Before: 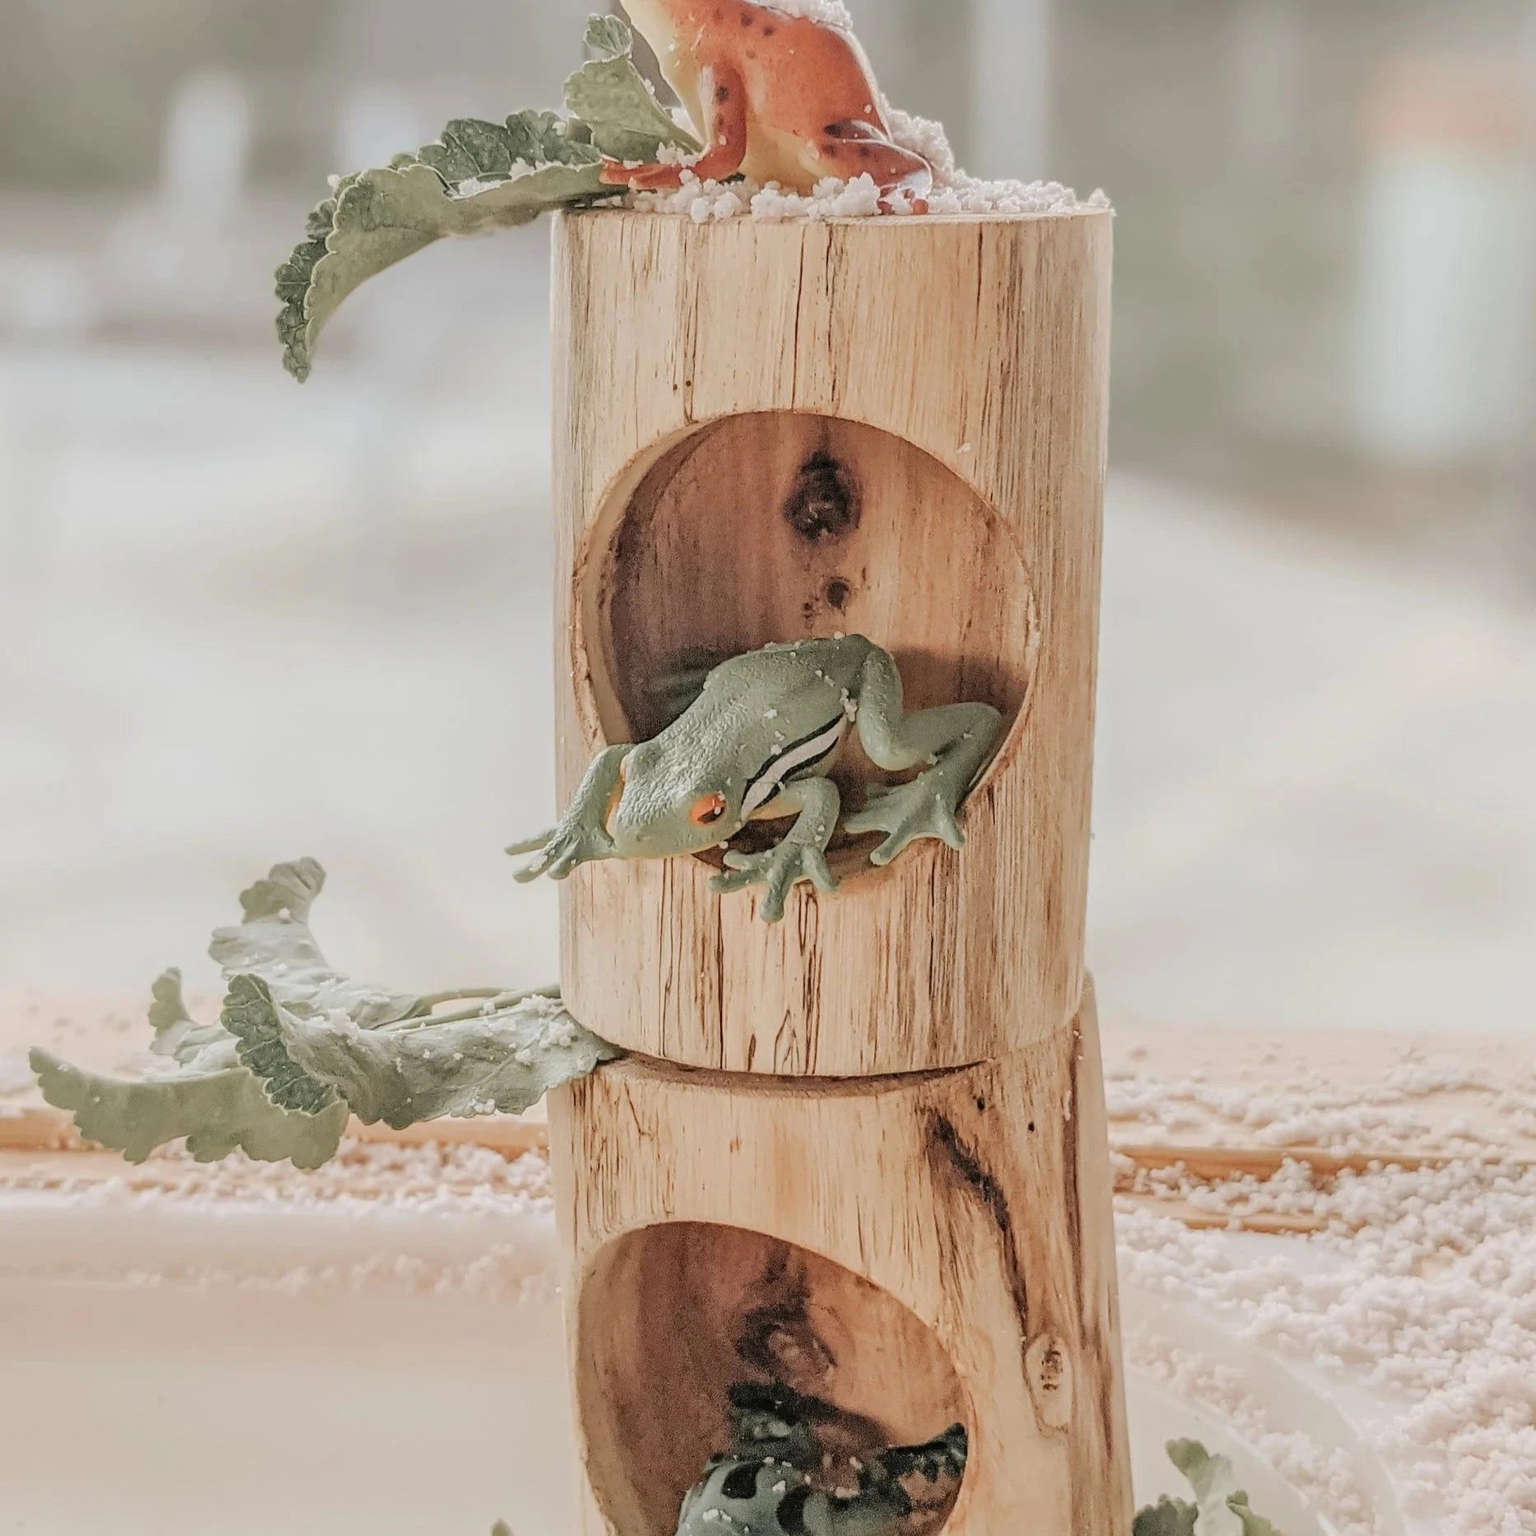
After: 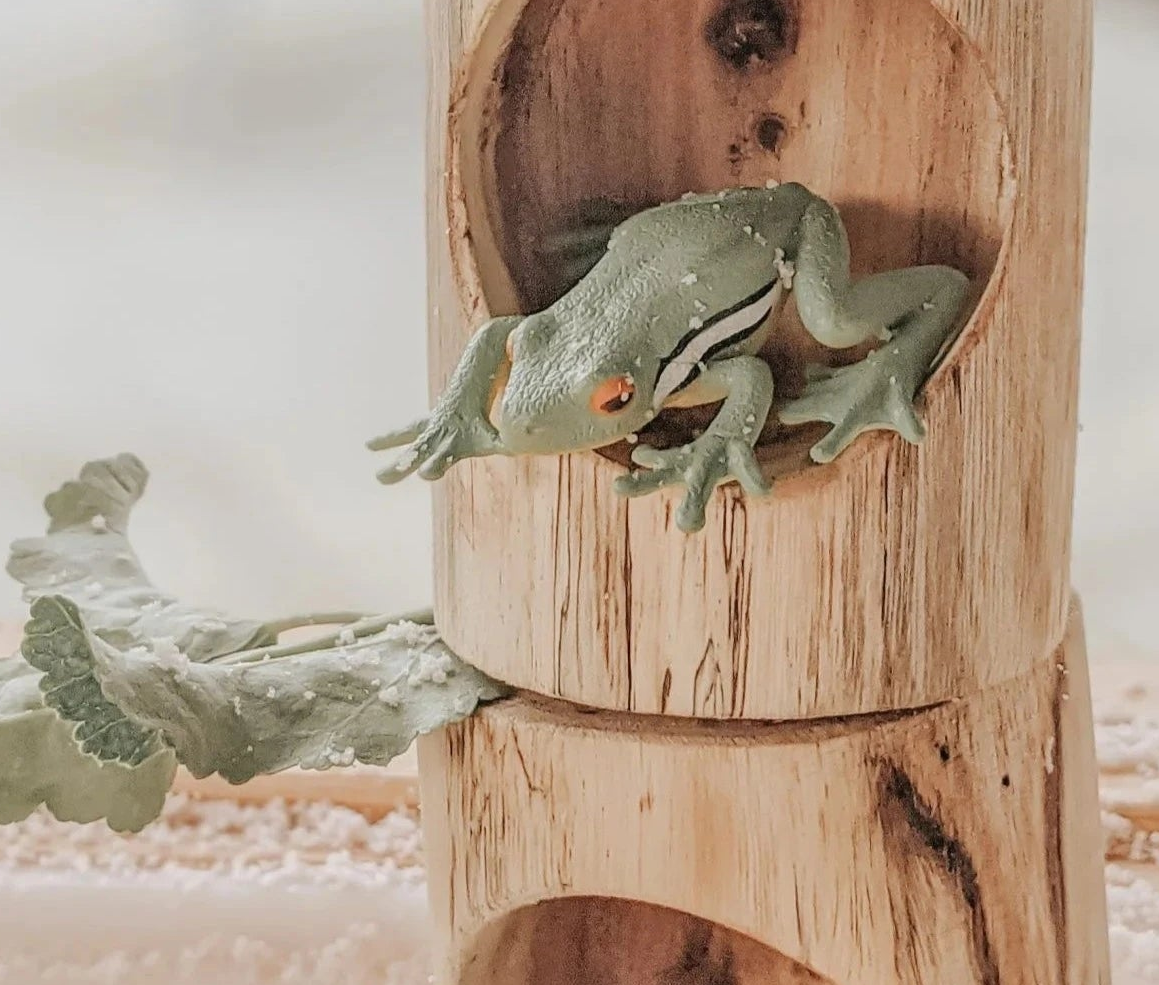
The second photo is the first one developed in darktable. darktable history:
crop: left 13.268%, top 31.541%, right 24.589%, bottom 15.647%
